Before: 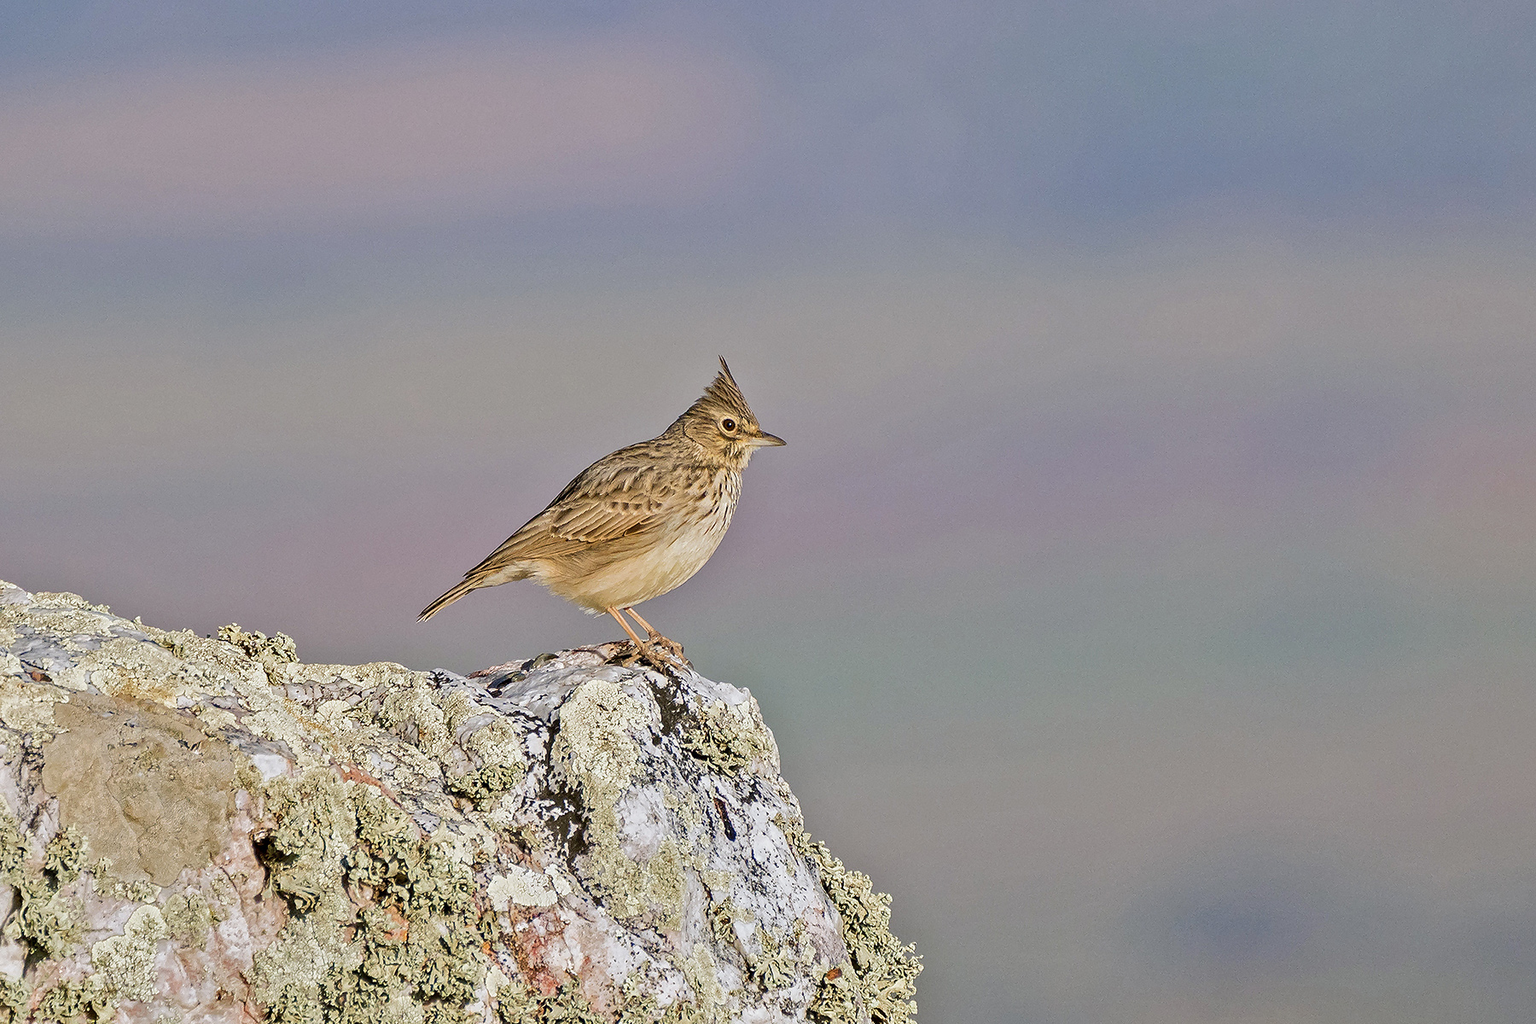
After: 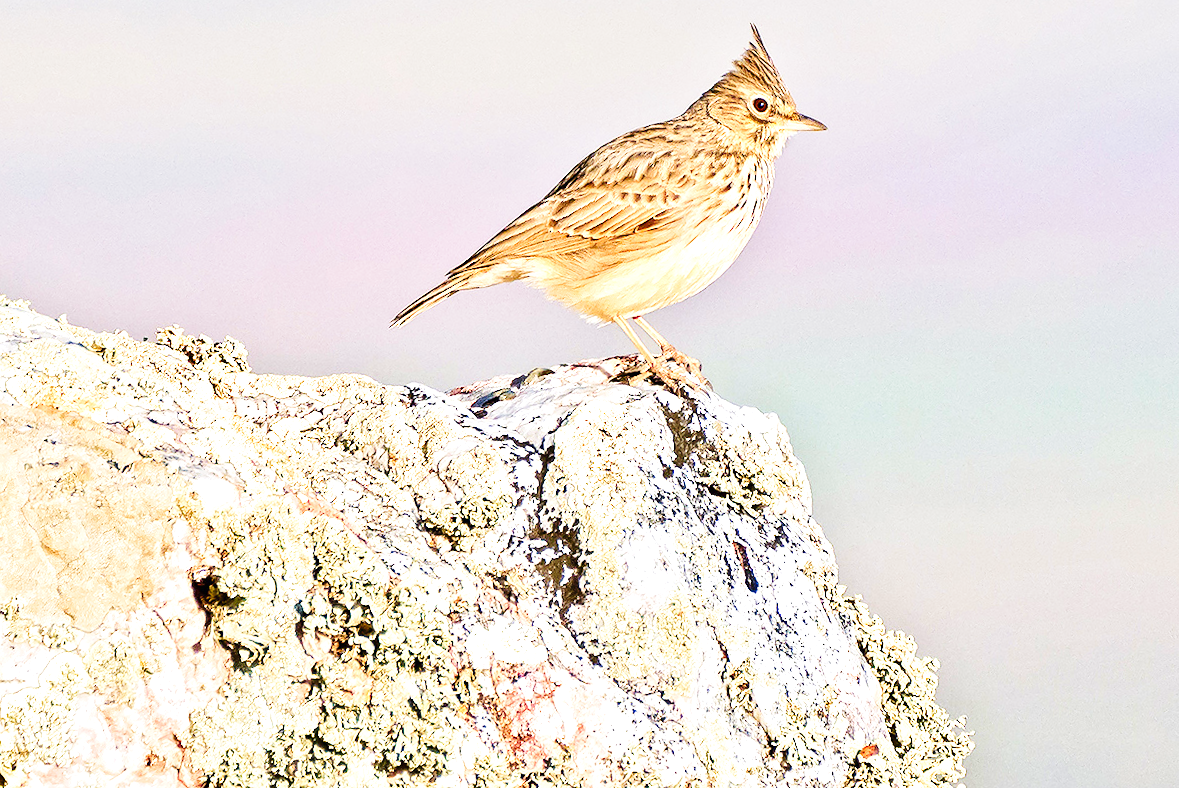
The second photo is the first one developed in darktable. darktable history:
color zones: curves: ch1 [(0.24, 0.629) (0.75, 0.5)]; ch2 [(0.255, 0.454) (0.745, 0.491)]
crop and rotate: angle -1.24°, left 3.908%, top 32.192%, right 28.472%
velvia: on, module defaults
contrast brightness saturation: saturation -0.057
base curve: curves: ch0 [(0, 0) (0.036, 0.025) (0.121, 0.166) (0.206, 0.329) (0.605, 0.79) (1, 1)], preserve colors none
exposure: black level correction 0, exposure 1.198 EV, compensate highlight preservation false
